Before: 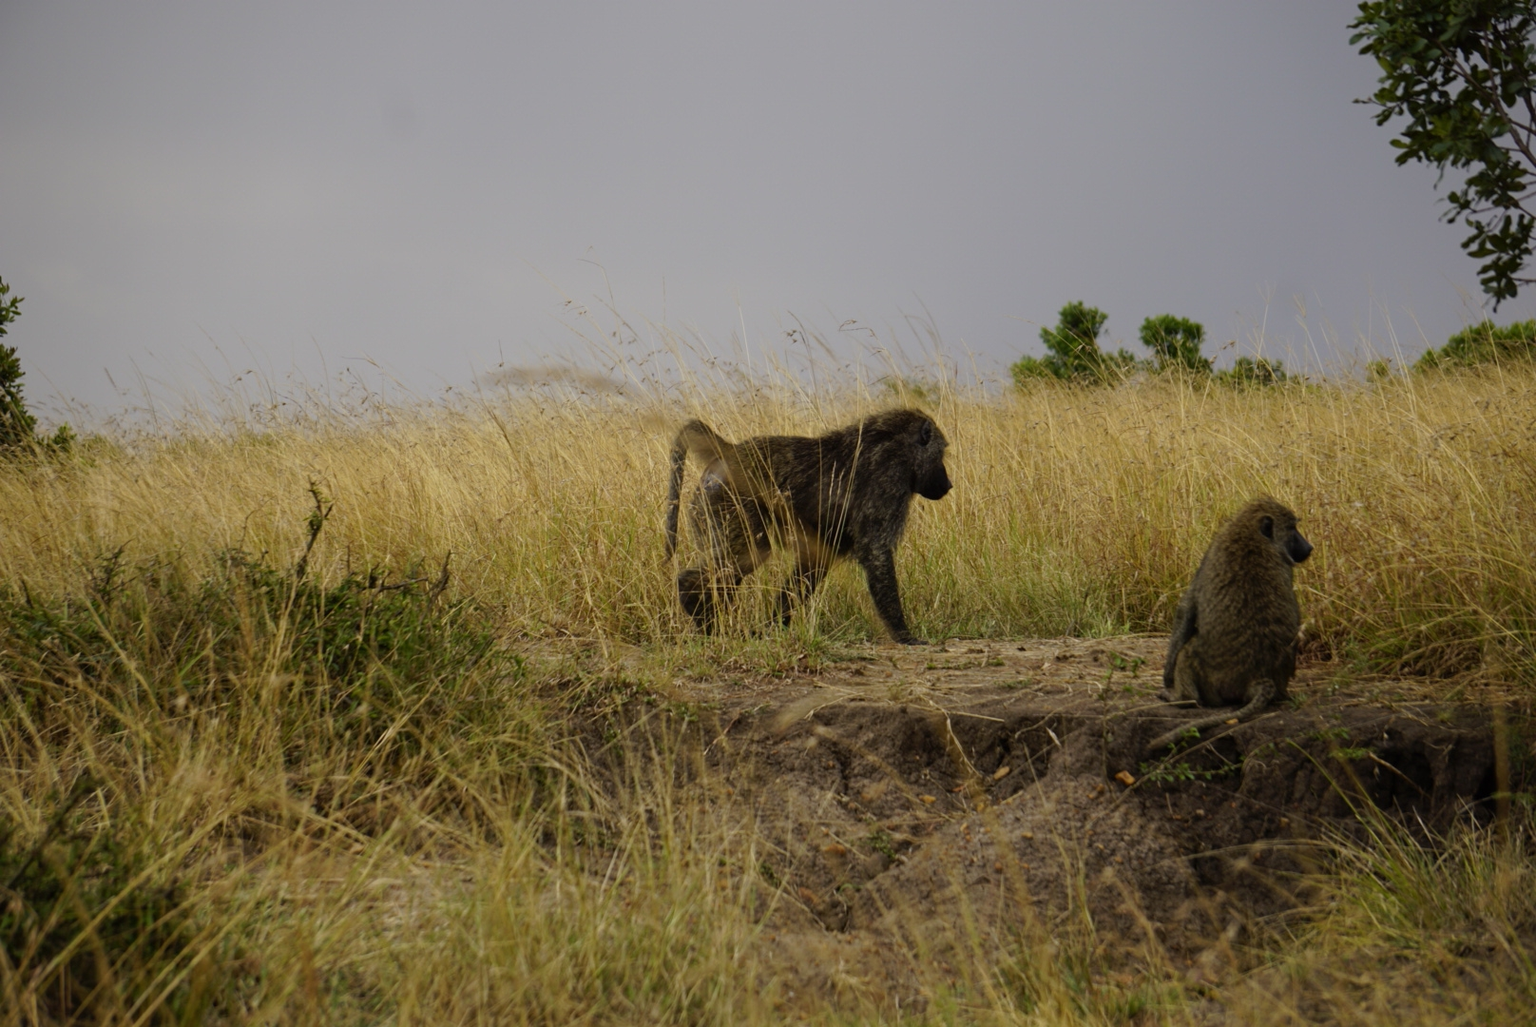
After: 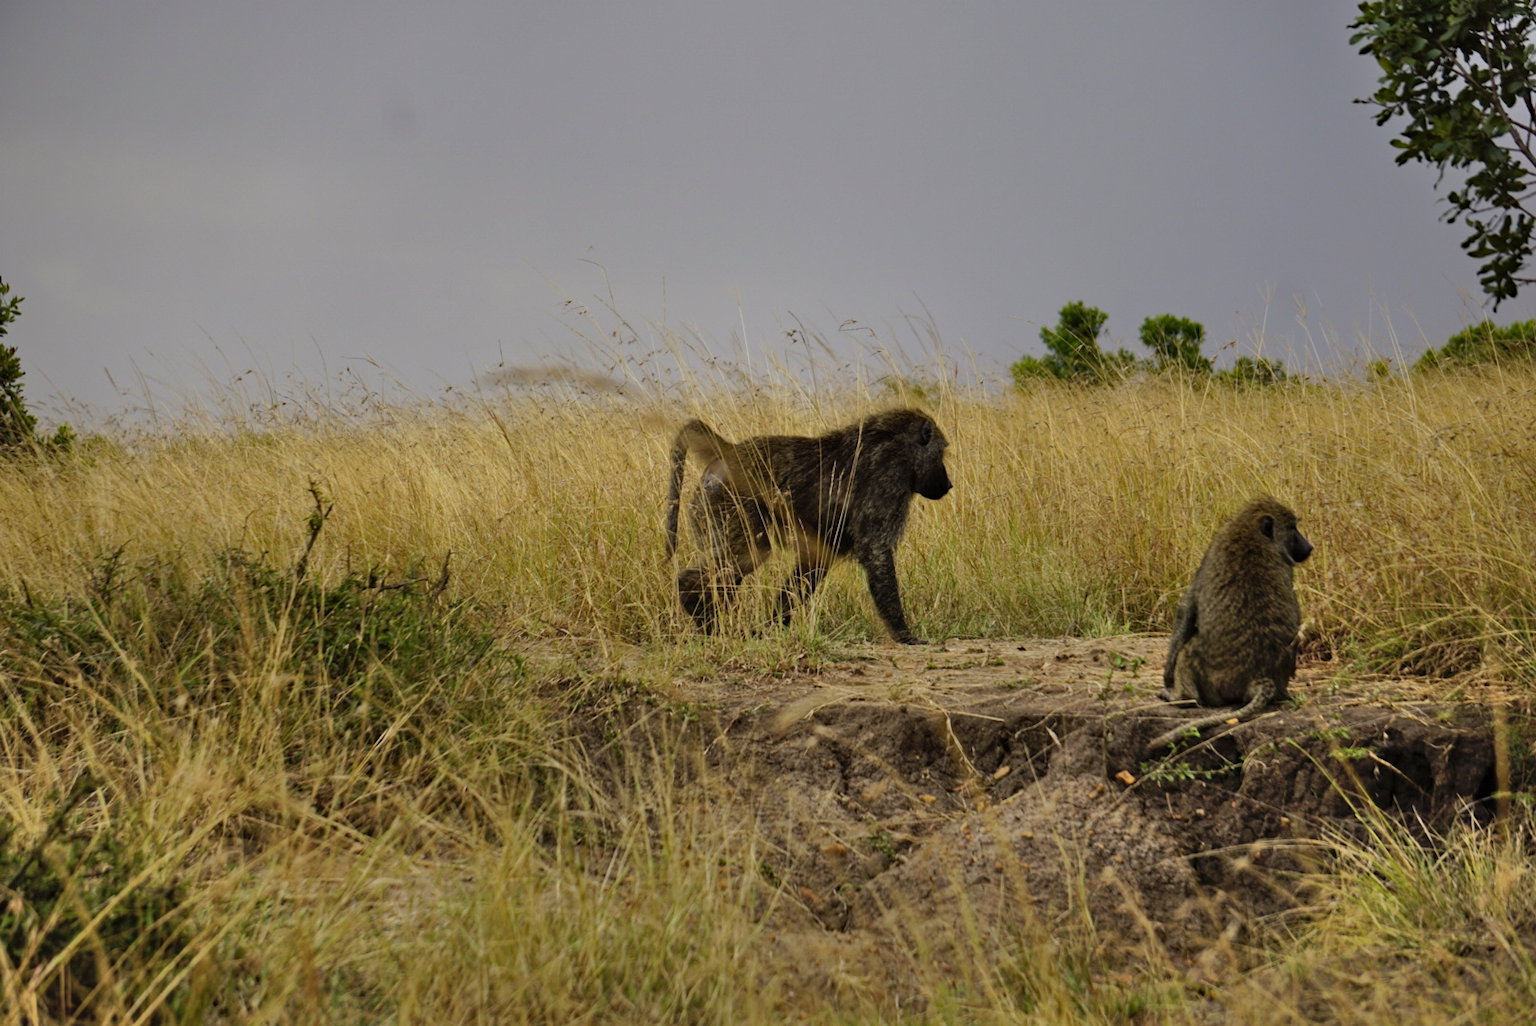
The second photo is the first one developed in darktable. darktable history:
shadows and highlights: shadows 76.09, highlights -60.63, soften with gaussian
haze removal: compatibility mode true, adaptive false
